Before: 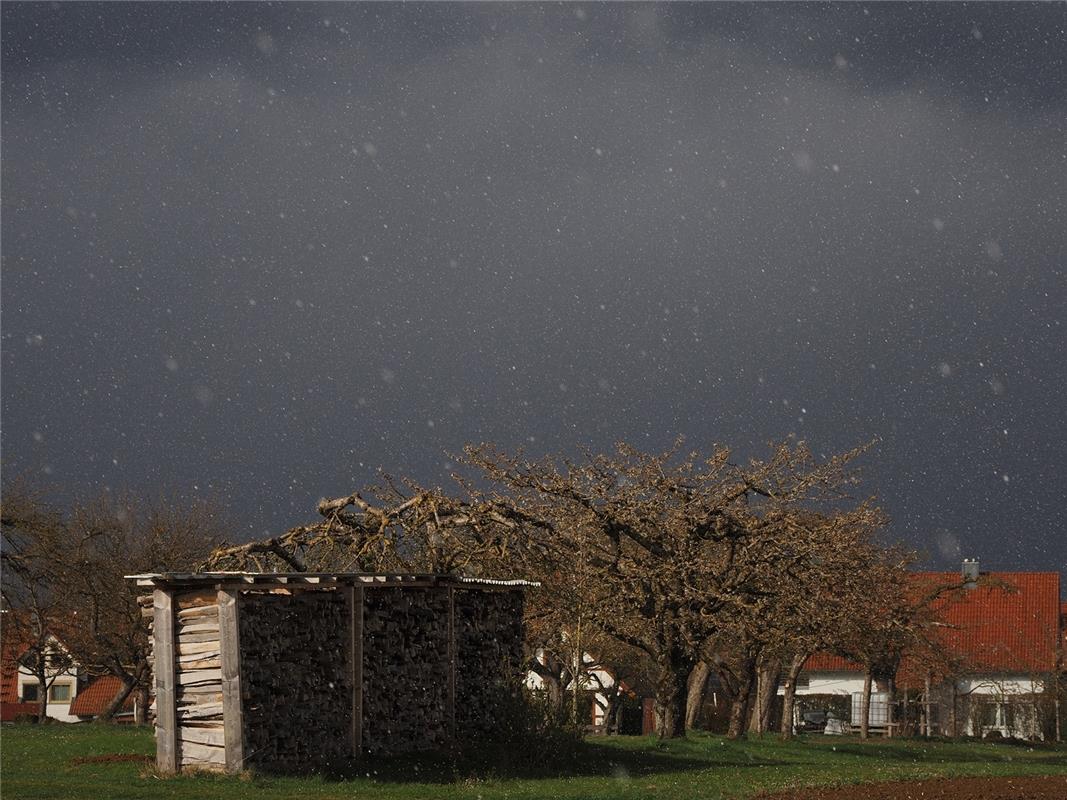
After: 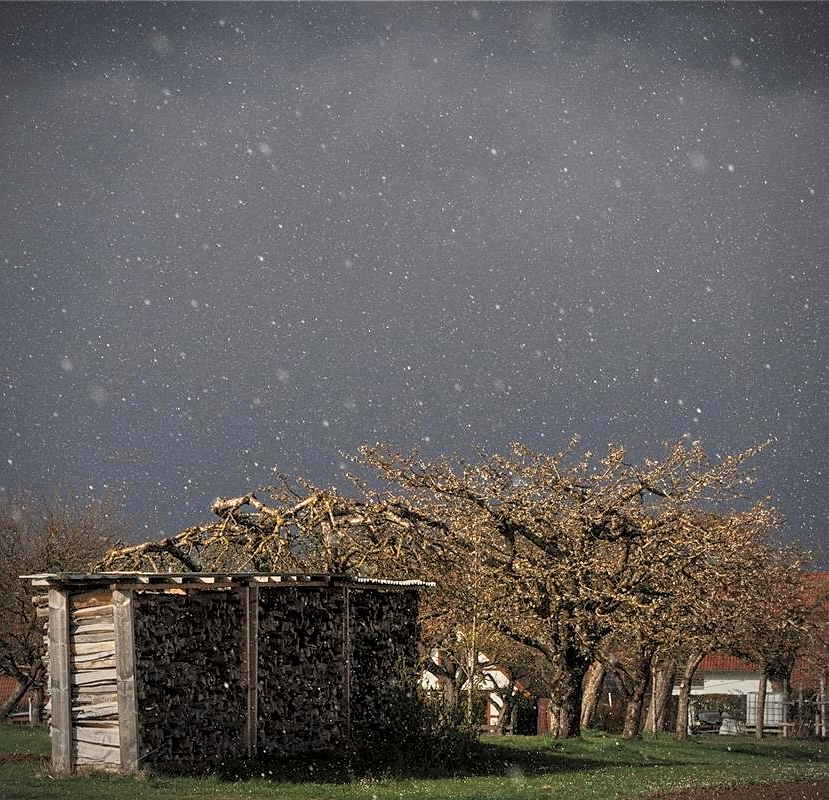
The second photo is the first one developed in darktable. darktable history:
crop: left 9.851%, right 12.441%
local contrast: on, module defaults
base curve: curves: ch0 [(0, 0) (0.257, 0.25) (0.482, 0.586) (0.757, 0.871) (1, 1)]
sharpen: radius 1.563, amount 0.37, threshold 1.731
exposure: compensate highlight preservation false
tone equalizer: -7 EV 0.149 EV, -6 EV 0.568 EV, -5 EV 1.12 EV, -4 EV 1.29 EV, -3 EV 1.13 EV, -2 EV 0.6 EV, -1 EV 0.16 EV
vignetting: fall-off radius 60.97%, brightness -0.575
